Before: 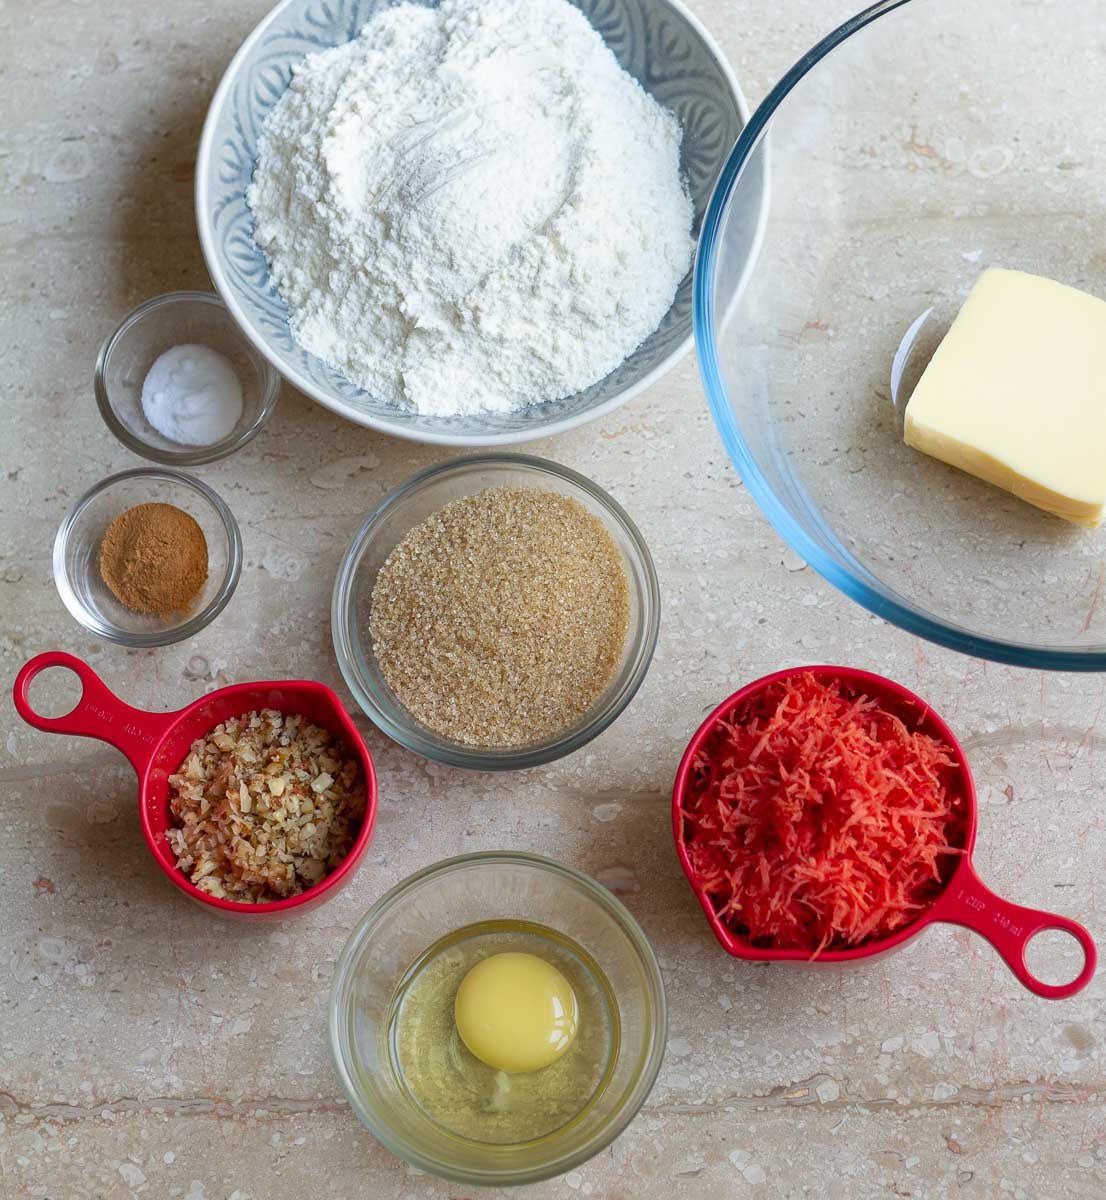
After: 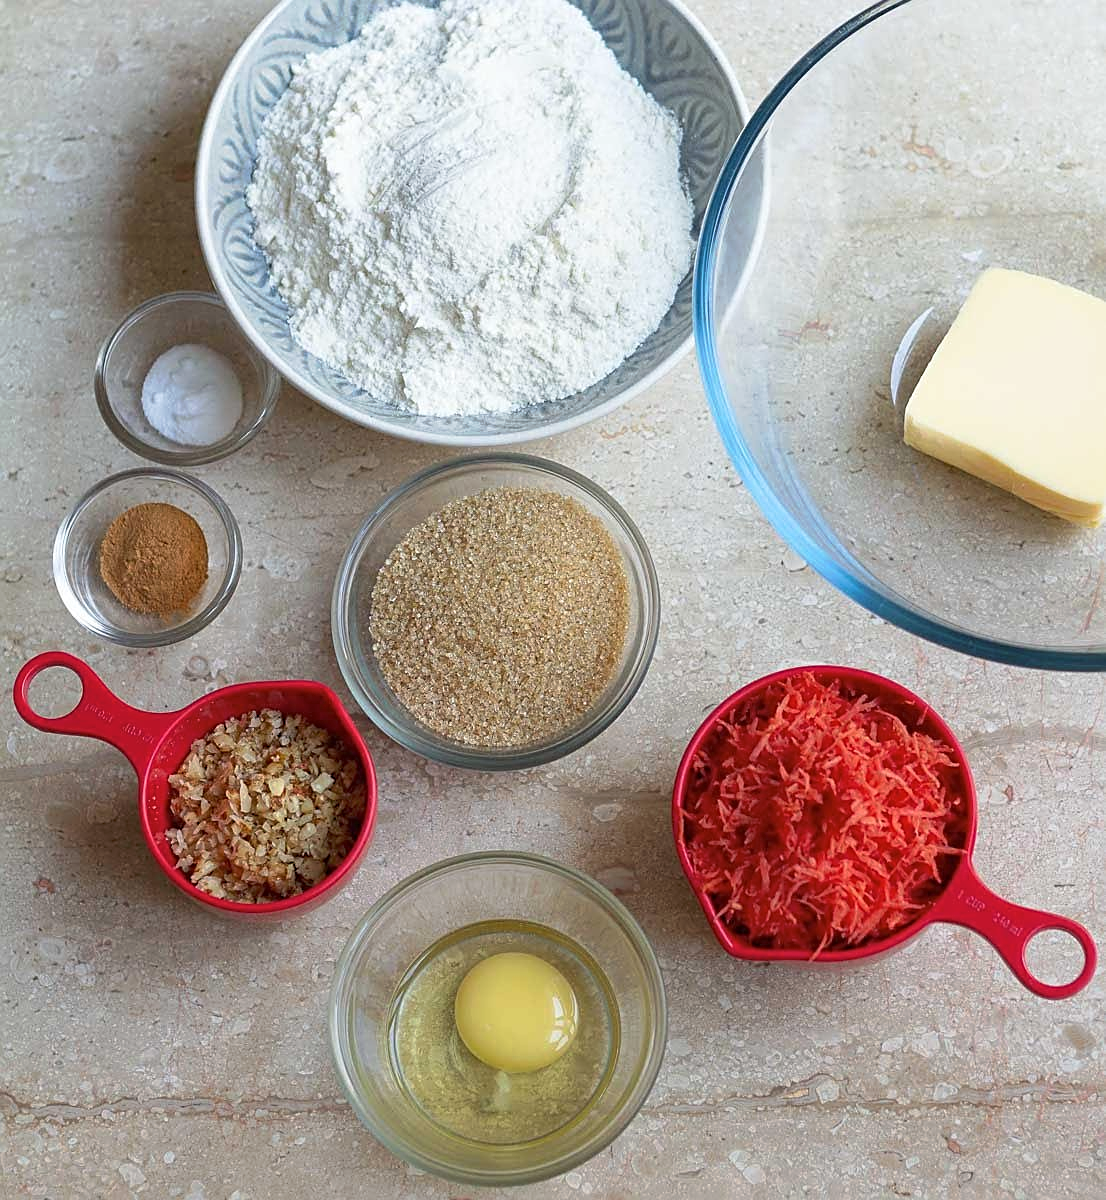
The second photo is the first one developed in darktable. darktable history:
tone curve: curves: ch0 [(0, 0) (0.003, 0.005) (0.011, 0.019) (0.025, 0.04) (0.044, 0.064) (0.069, 0.095) (0.1, 0.129) (0.136, 0.169) (0.177, 0.207) (0.224, 0.247) (0.277, 0.298) (0.335, 0.354) (0.399, 0.416) (0.468, 0.478) (0.543, 0.553) (0.623, 0.634) (0.709, 0.709) (0.801, 0.817) (0.898, 0.912) (1, 1)], preserve colors none
sharpen: on, module defaults
